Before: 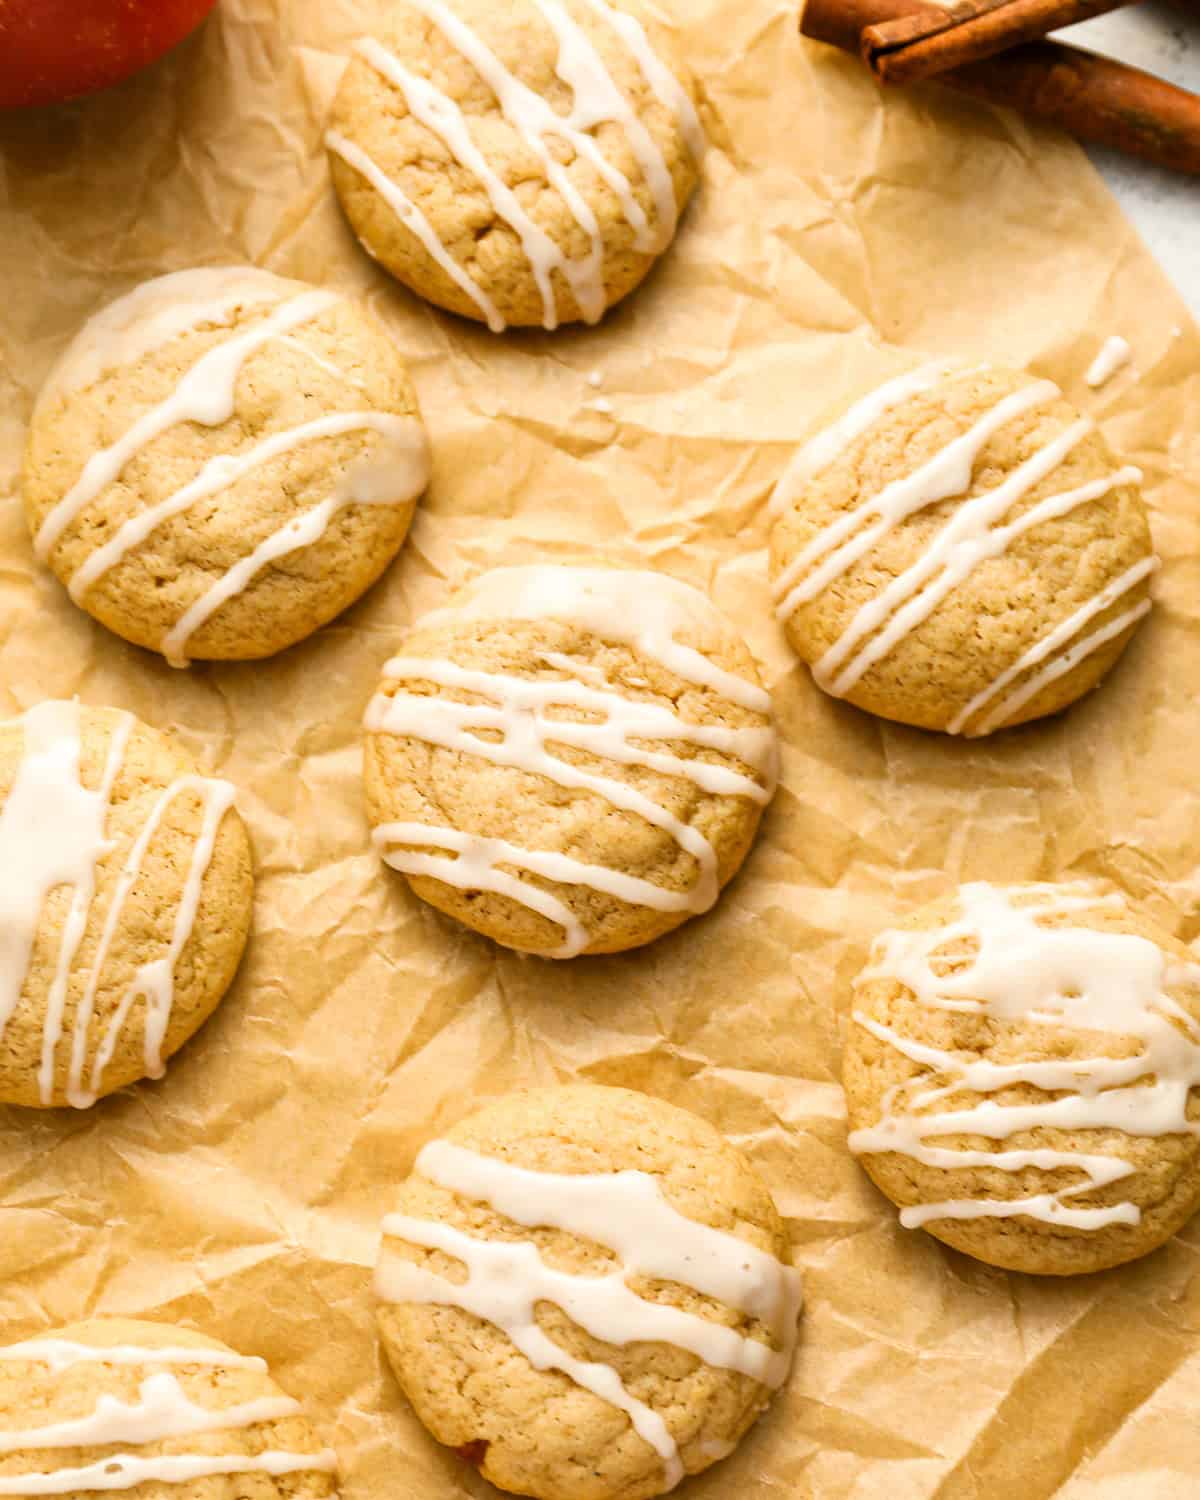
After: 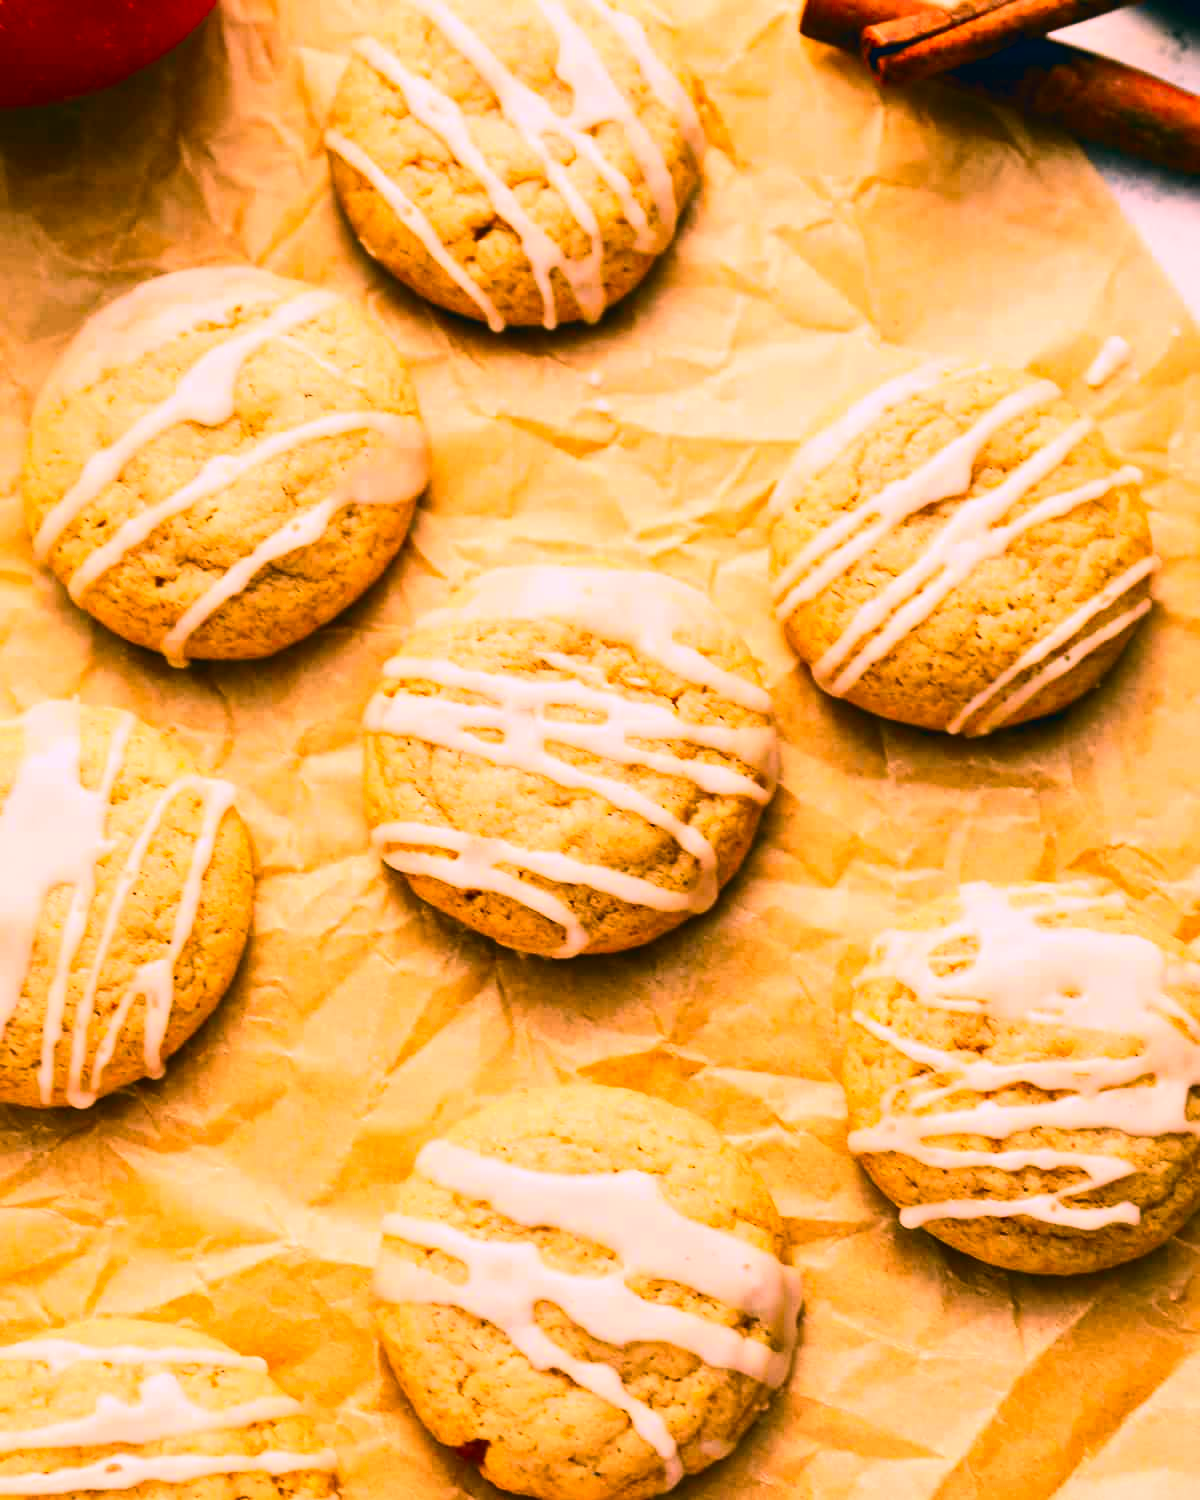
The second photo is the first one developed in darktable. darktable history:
color correction: highlights a* 16.64, highlights b* 0.227, shadows a* -14.93, shadows b* -14.25, saturation 1.55
contrast brightness saturation: contrast 0.285
